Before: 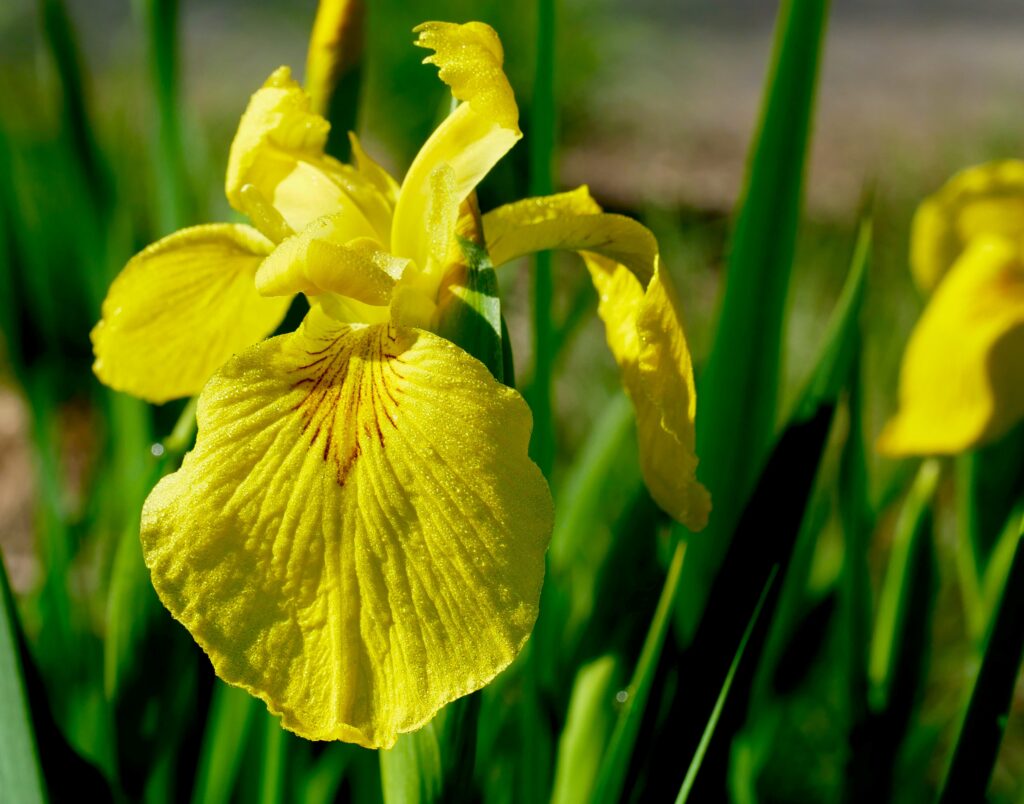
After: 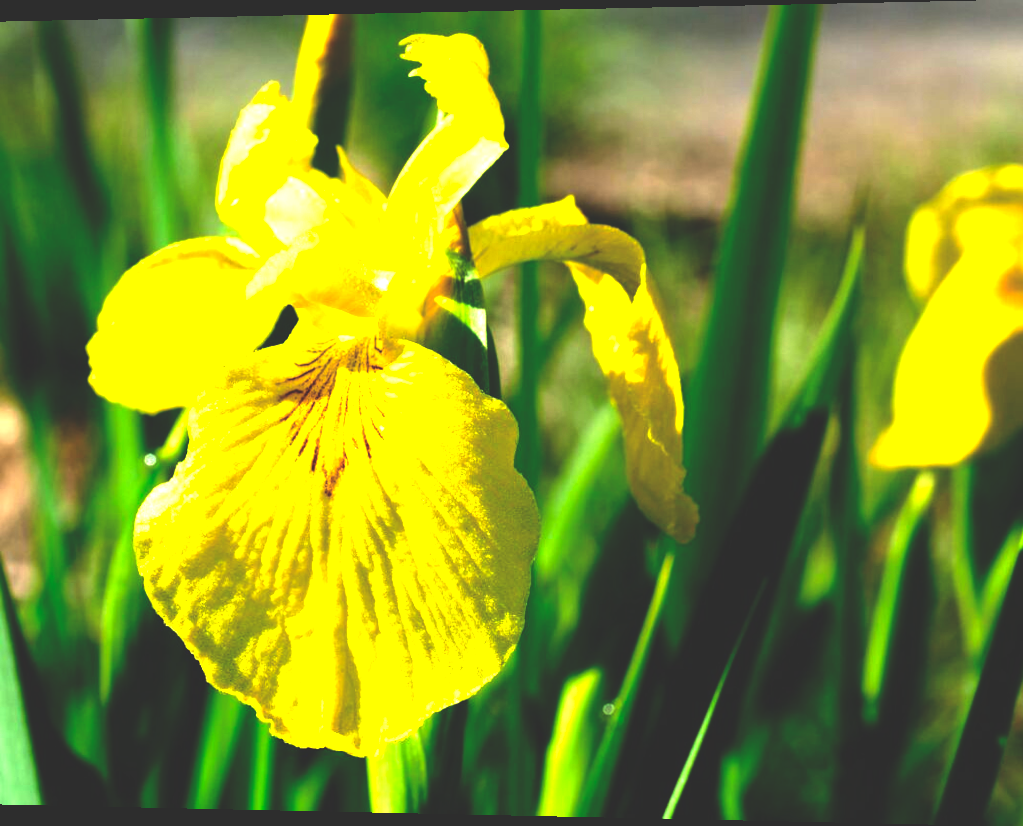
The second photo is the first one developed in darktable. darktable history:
rgb curve: curves: ch0 [(0, 0.186) (0.314, 0.284) (0.775, 0.708) (1, 1)], compensate middle gray true, preserve colors none
tone equalizer: -8 EV -0.417 EV, -7 EV -0.389 EV, -6 EV -0.333 EV, -5 EV -0.222 EV, -3 EV 0.222 EV, -2 EV 0.333 EV, -1 EV 0.389 EV, +0 EV 0.417 EV, edges refinement/feathering 500, mask exposure compensation -1.57 EV, preserve details no
exposure: exposure 1.15 EV, compensate highlight preservation false
rotate and perspective: lens shift (horizontal) -0.055, automatic cropping off
